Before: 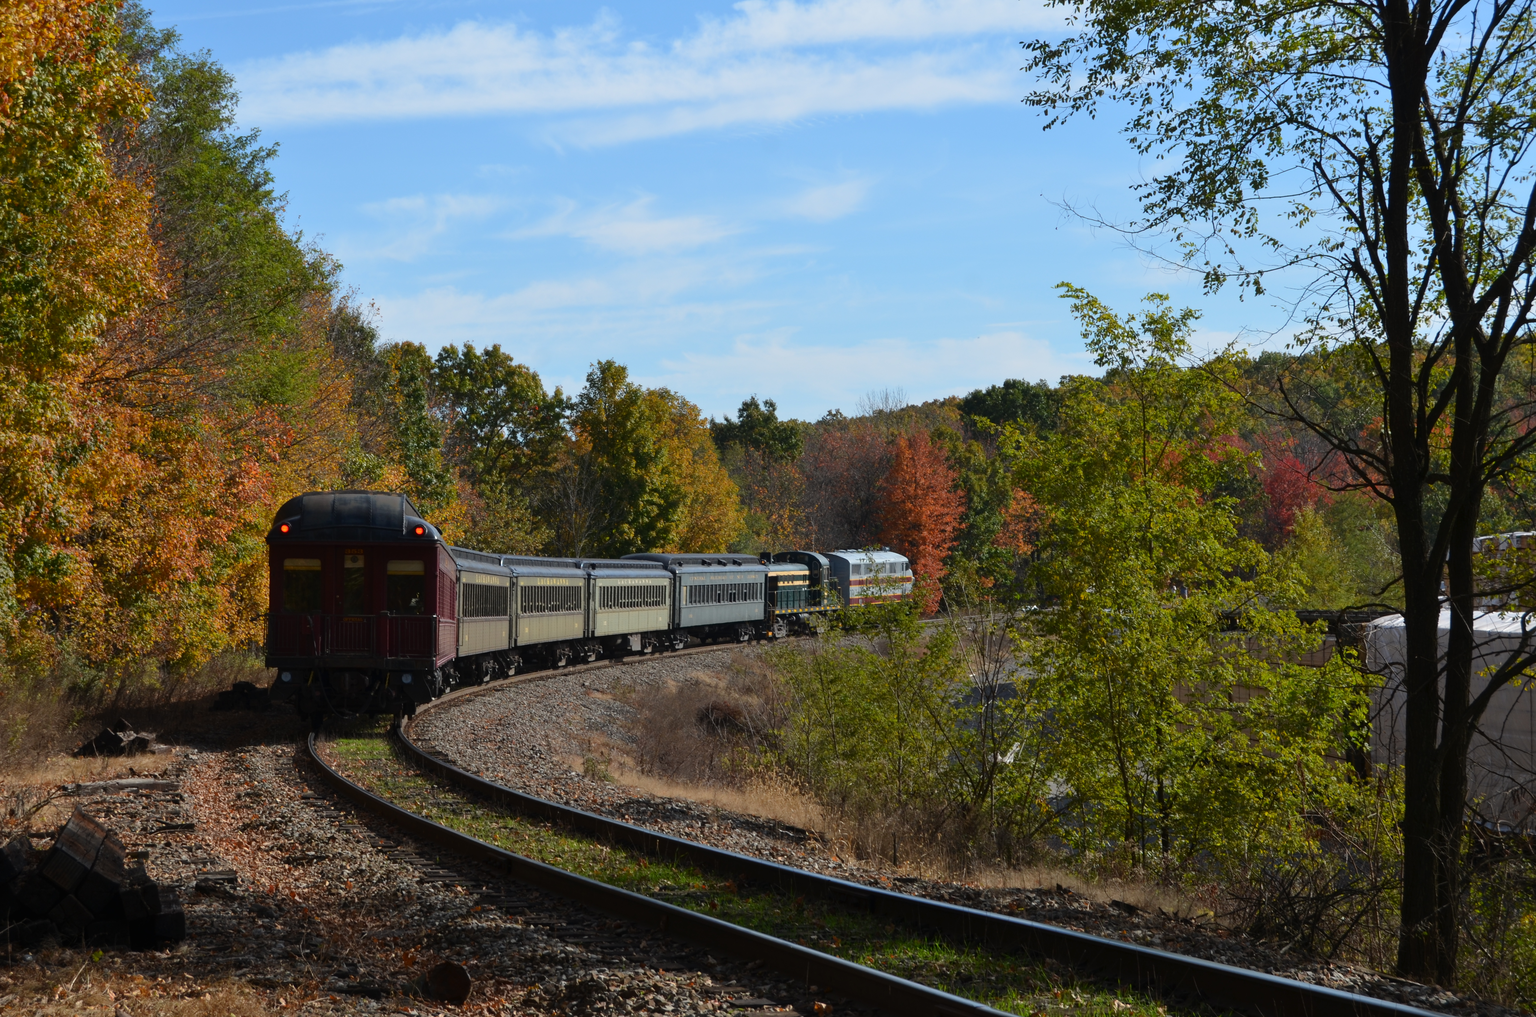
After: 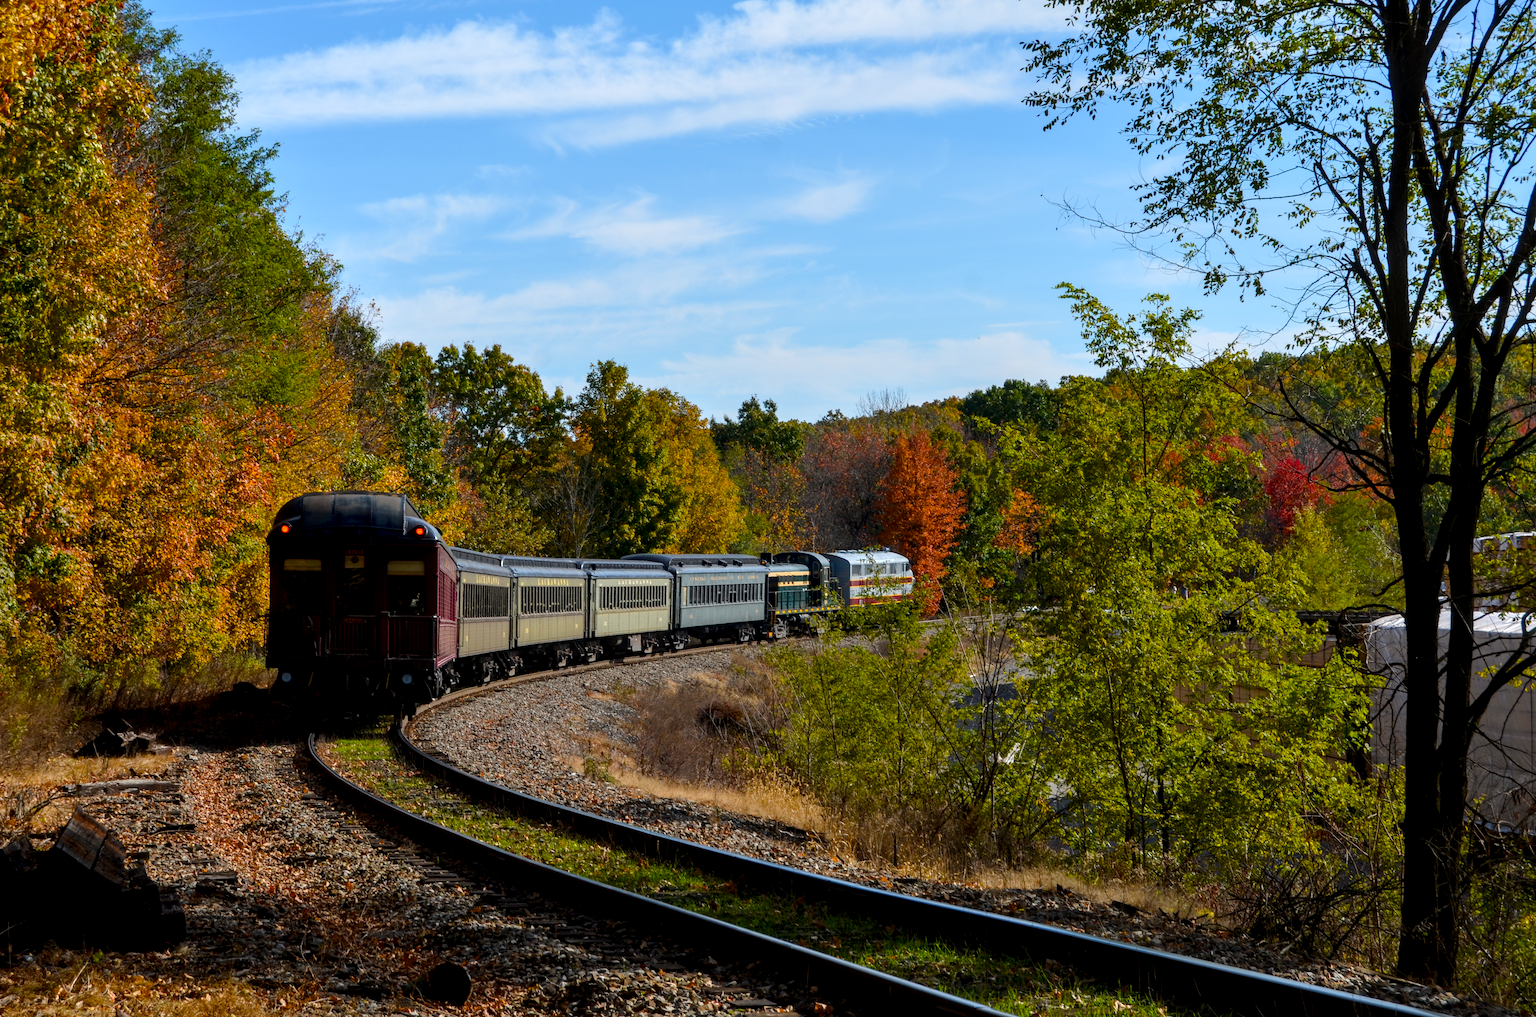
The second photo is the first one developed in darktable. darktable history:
local contrast: detail 150%
color balance rgb: power › hue 72.04°, highlights gain › chroma 0.21%, highlights gain › hue 330.56°, perceptual saturation grading › global saturation 39.342%, perceptual saturation grading › highlights -25.643%, perceptual saturation grading › mid-tones 34.941%, perceptual saturation grading › shadows 34.873%
